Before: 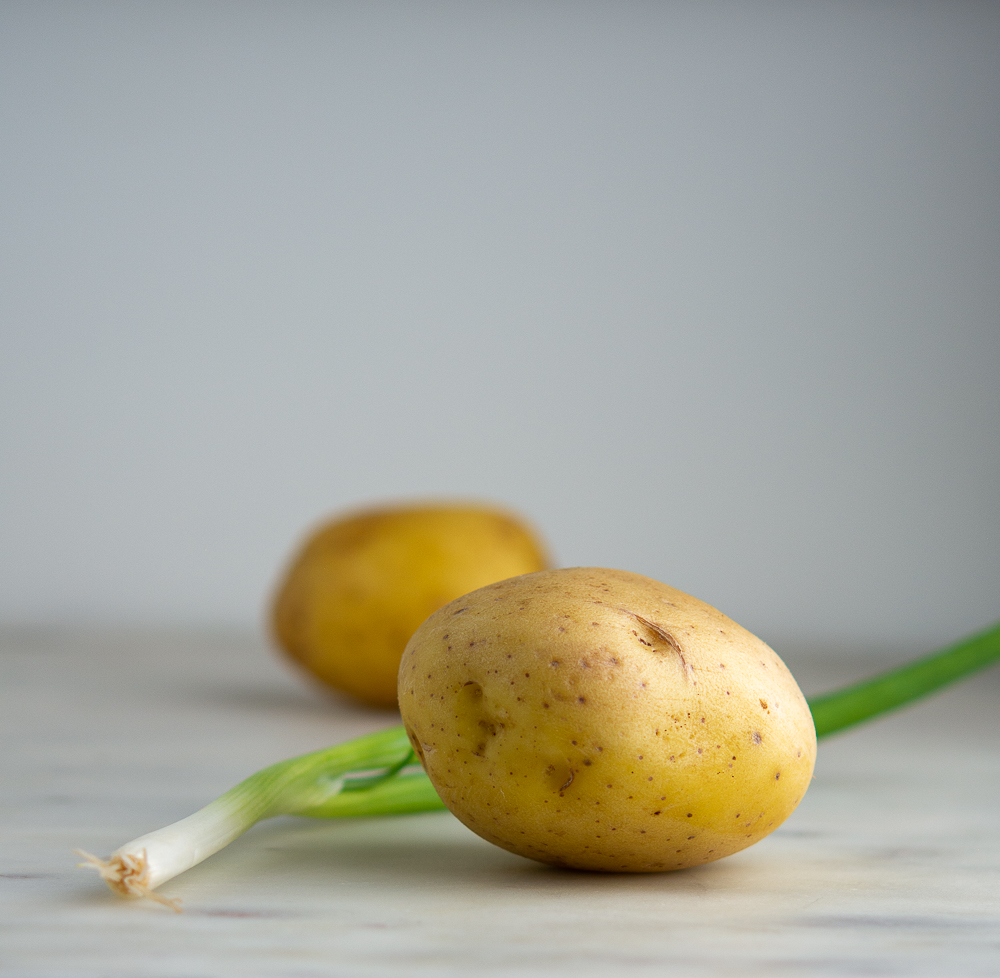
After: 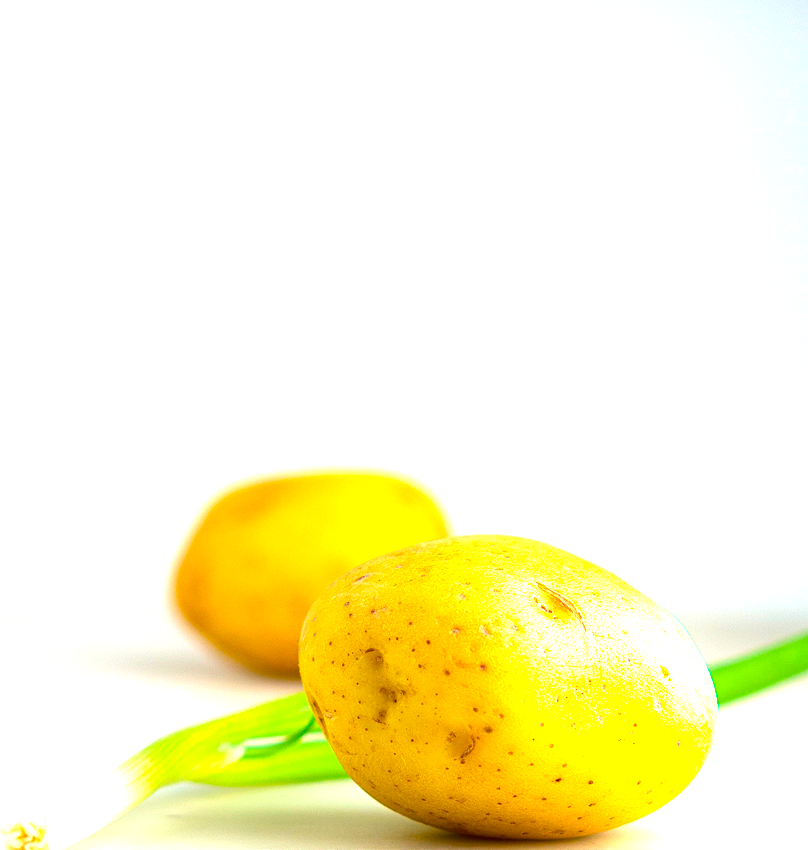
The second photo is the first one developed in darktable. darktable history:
crop: left 9.929%, top 3.475%, right 9.188%, bottom 9.529%
contrast equalizer: y [[0.439, 0.44, 0.442, 0.457, 0.493, 0.498], [0.5 ×6], [0.5 ×6], [0 ×6], [0 ×6]]
exposure: black level correction 0.001, exposure 1.822 EV, compensate exposure bias true, compensate highlight preservation false
contrast brightness saturation: contrast 0.13, brightness -0.05, saturation 0.16
color balance rgb: perceptual saturation grading › global saturation 25%, global vibrance 20%
